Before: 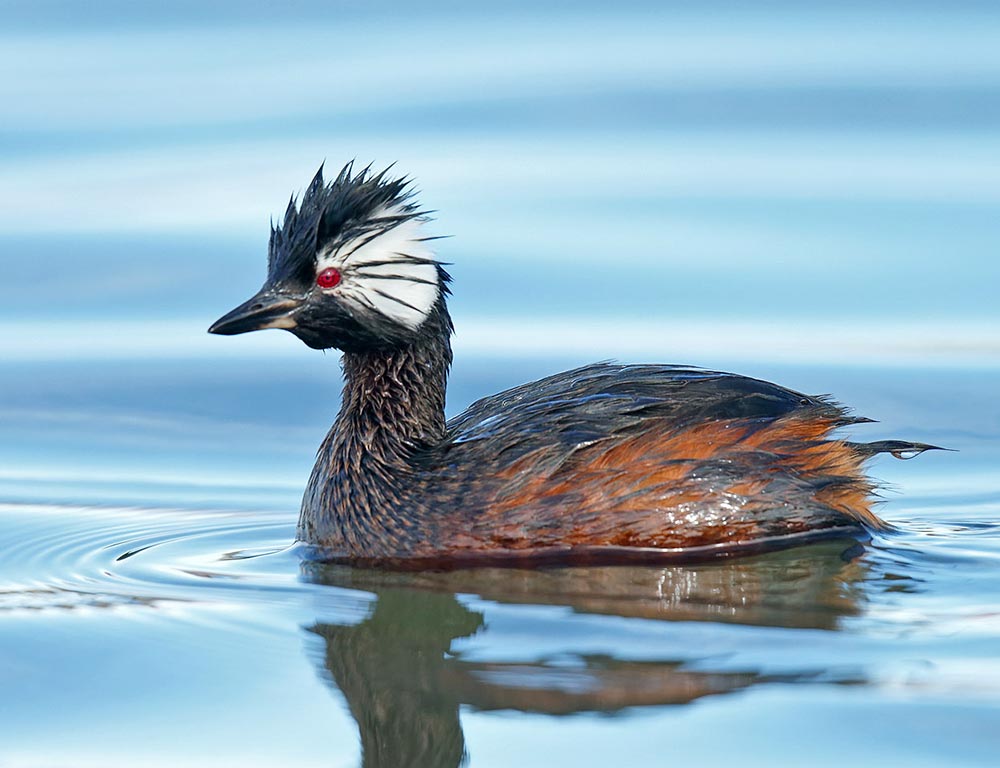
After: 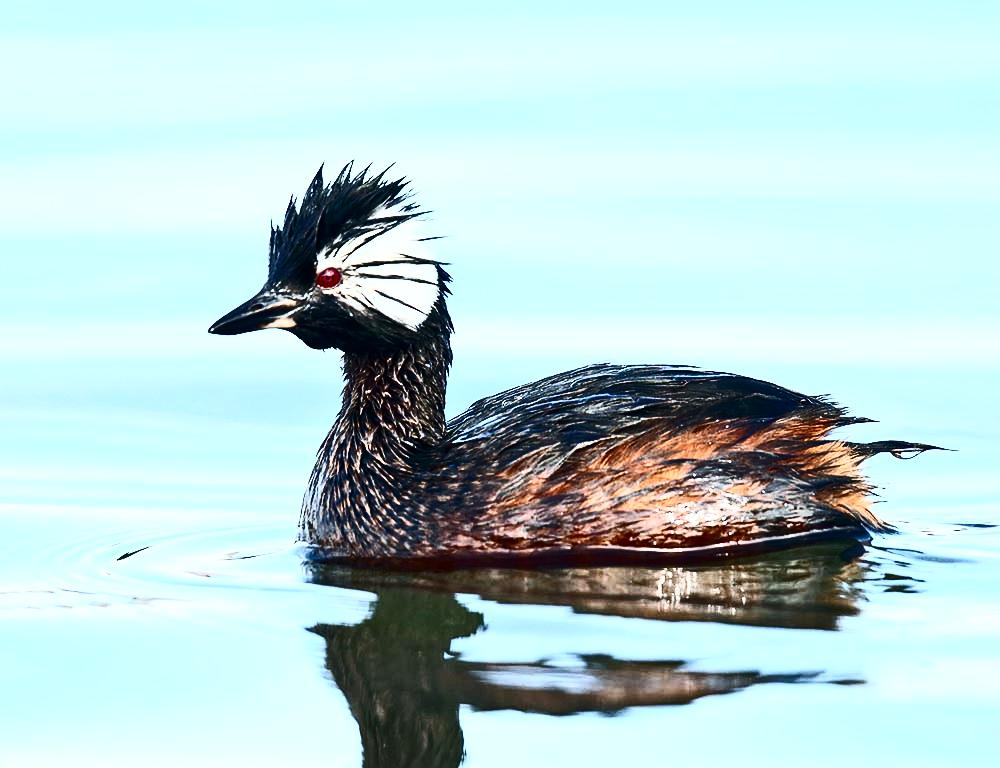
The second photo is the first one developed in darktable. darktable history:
exposure: exposure 0.128 EV, compensate exposure bias true, compensate highlight preservation false
velvia: strength 14.34%
contrast brightness saturation: contrast 0.937, brightness 0.199
tone equalizer: on, module defaults
